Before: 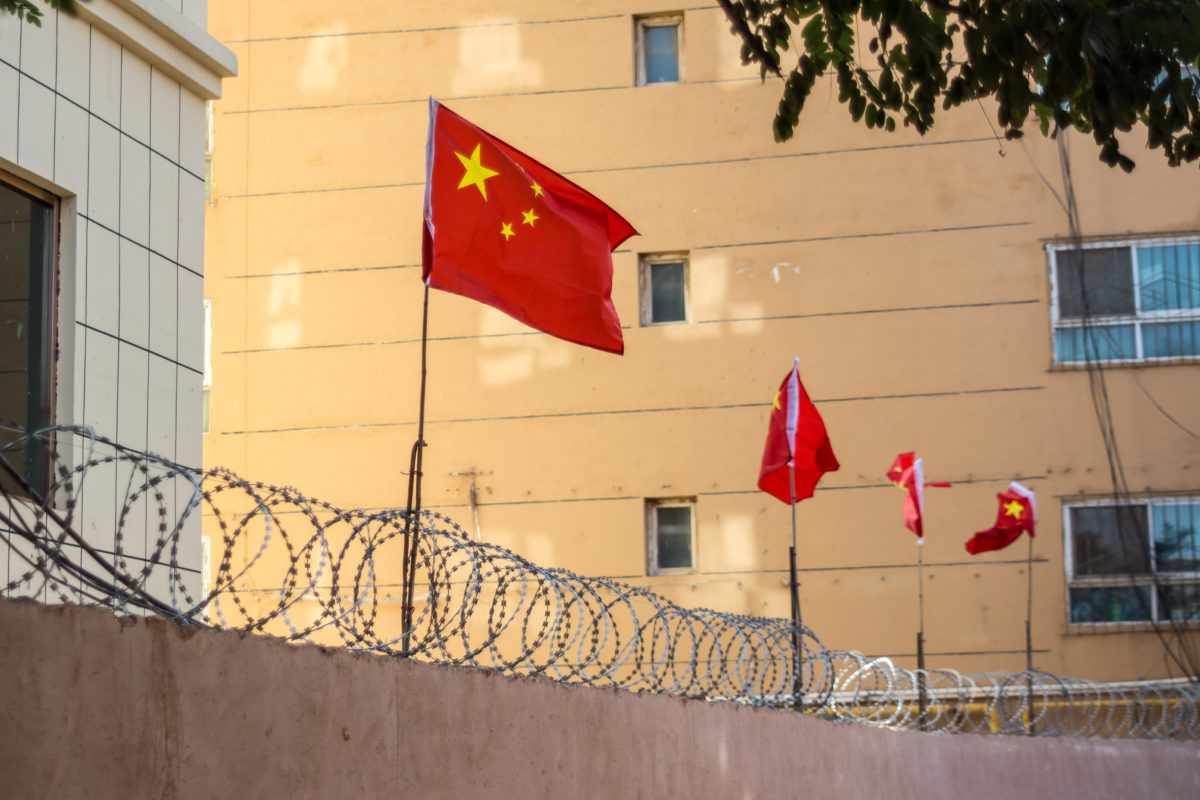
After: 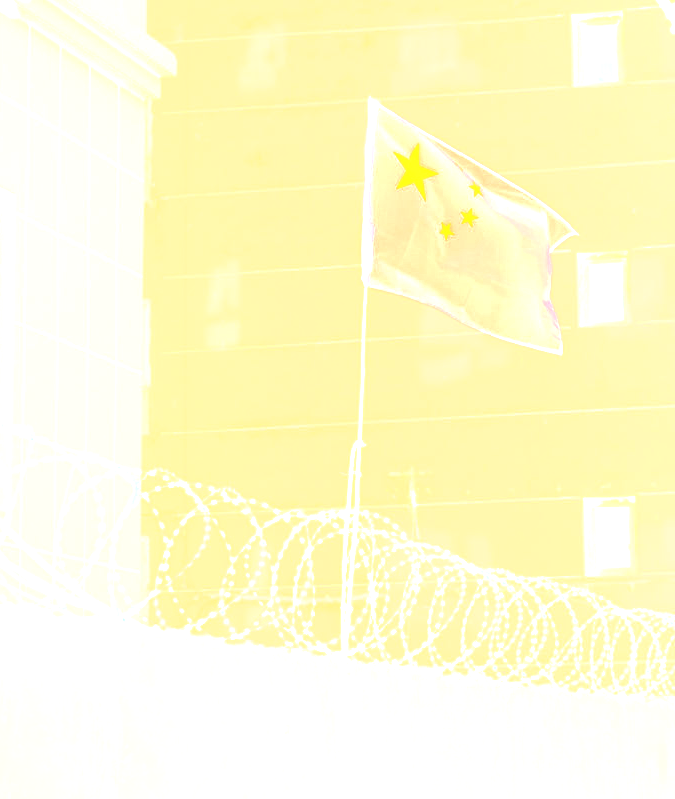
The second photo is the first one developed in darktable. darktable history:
crop: left 5.114%, right 38.589%
exposure: exposure 0.15 EV, compensate highlight preservation false
rgb curve: curves: ch0 [(0, 0) (0.21, 0.15) (0.24, 0.21) (0.5, 0.75) (0.75, 0.96) (0.89, 0.99) (1, 1)]; ch1 [(0, 0.02) (0.21, 0.13) (0.25, 0.2) (0.5, 0.67) (0.75, 0.9) (0.89, 0.97) (1, 1)]; ch2 [(0, 0.02) (0.21, 0.13) (0.25, 0.2) (0.5, 0.67) (0.75, 0.9) (0.89, 0.97) (1, 1)], compensate middle gray true
bloom: size 25%, threshold 5%, strength 90%
